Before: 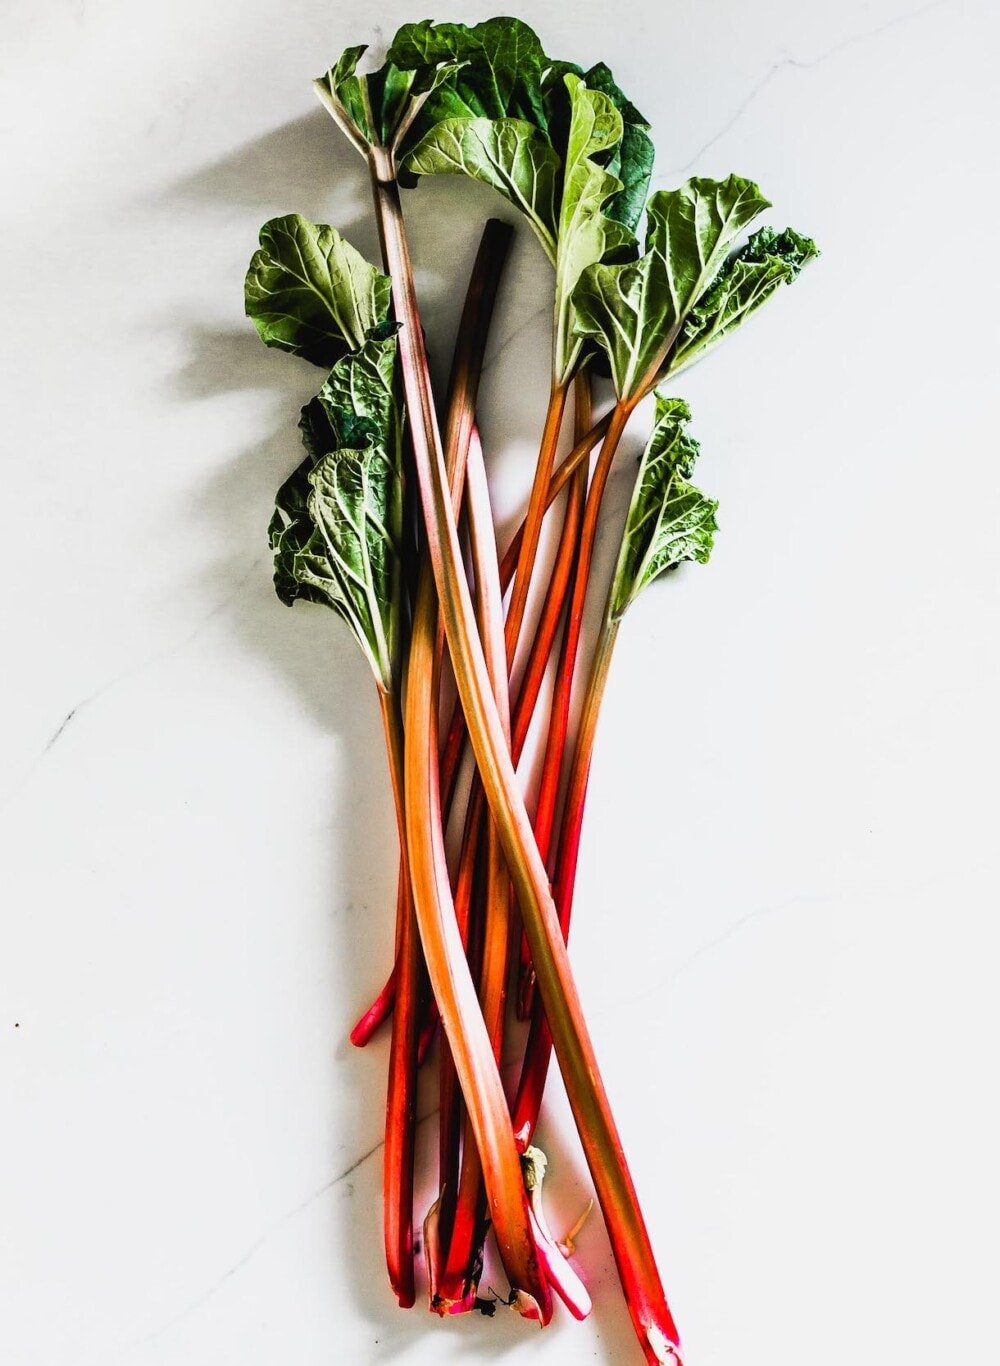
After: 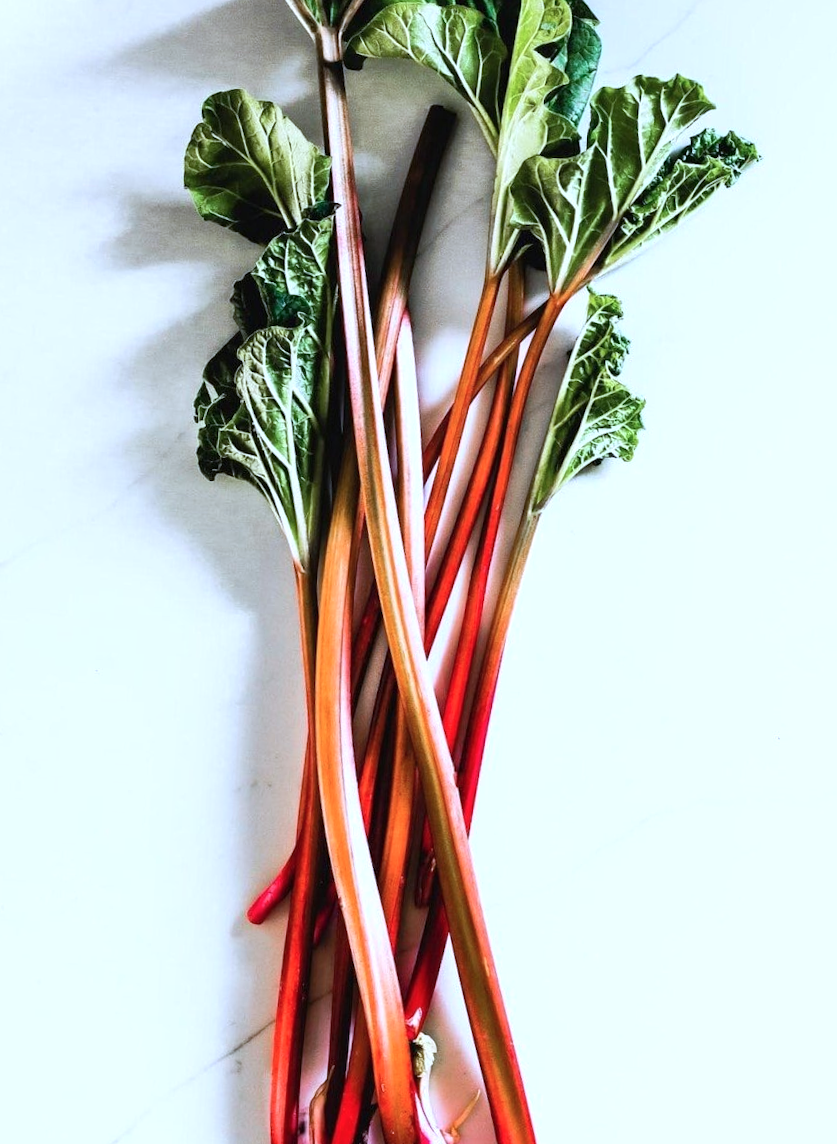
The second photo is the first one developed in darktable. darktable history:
color correction: highlights a* -2.24, highlights b* -18.1
exposure: exposure 0.2 EV, compensate highlight preservation false
crop and rotate: angle -3.27°, left 5.211%, top 5.211%, right 4.607%, bottom 4.607%
